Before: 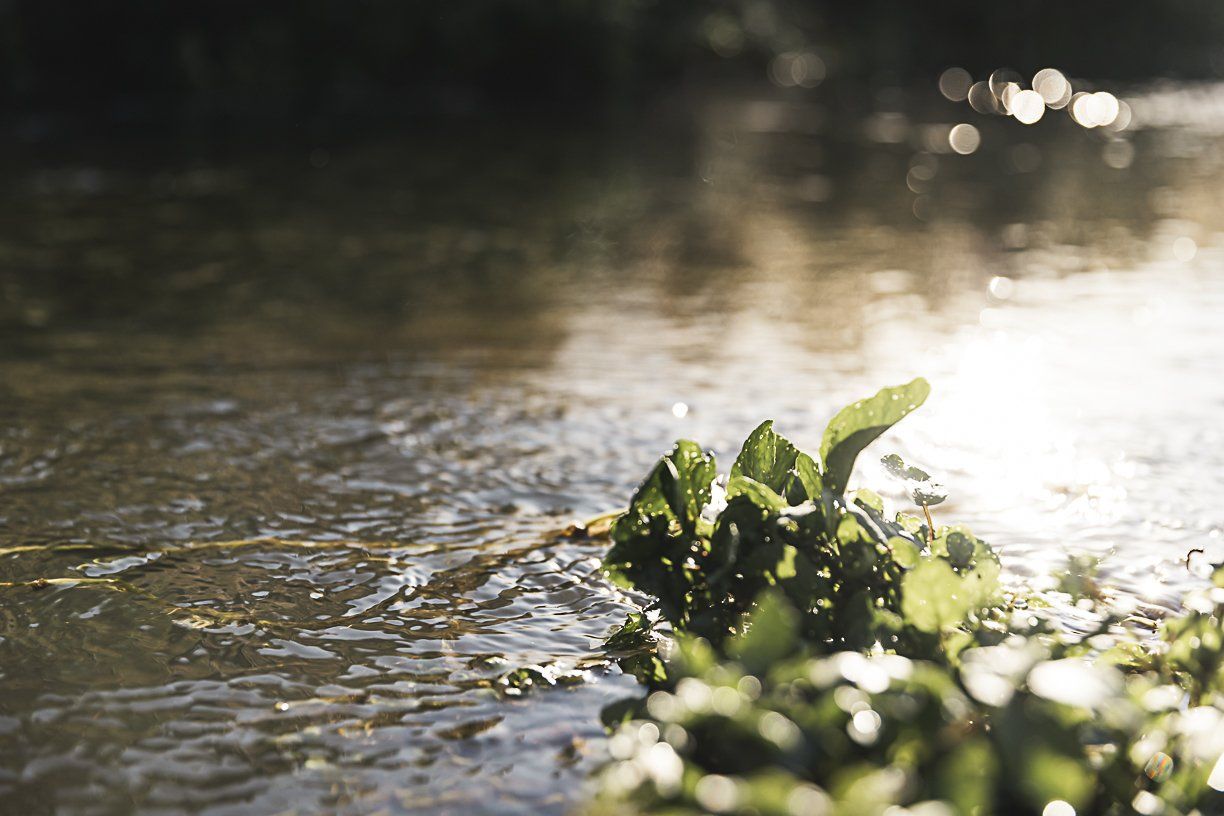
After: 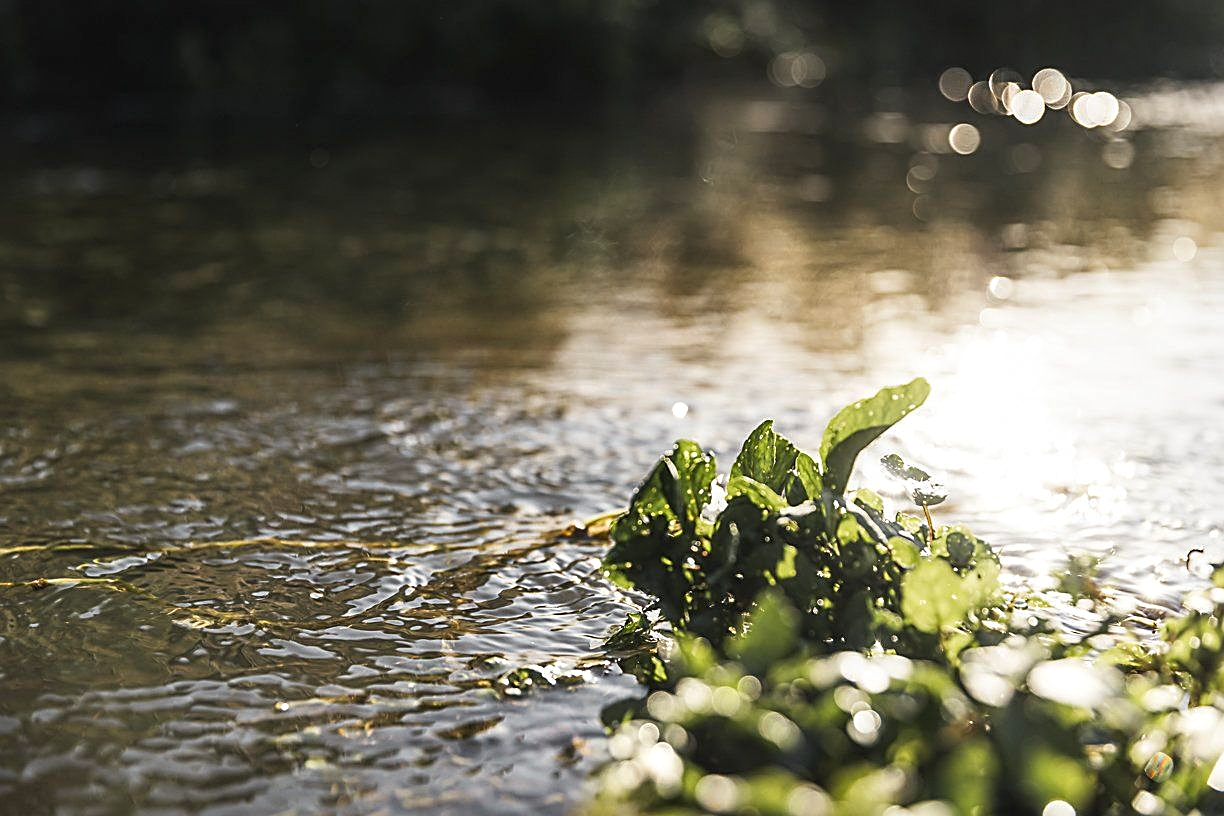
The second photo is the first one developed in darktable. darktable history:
color zones: curves: ch1 [(0.25, 0.61) (0.75, 0.248)]
sharpen: on, module defaults
local contrast: detail 130%
